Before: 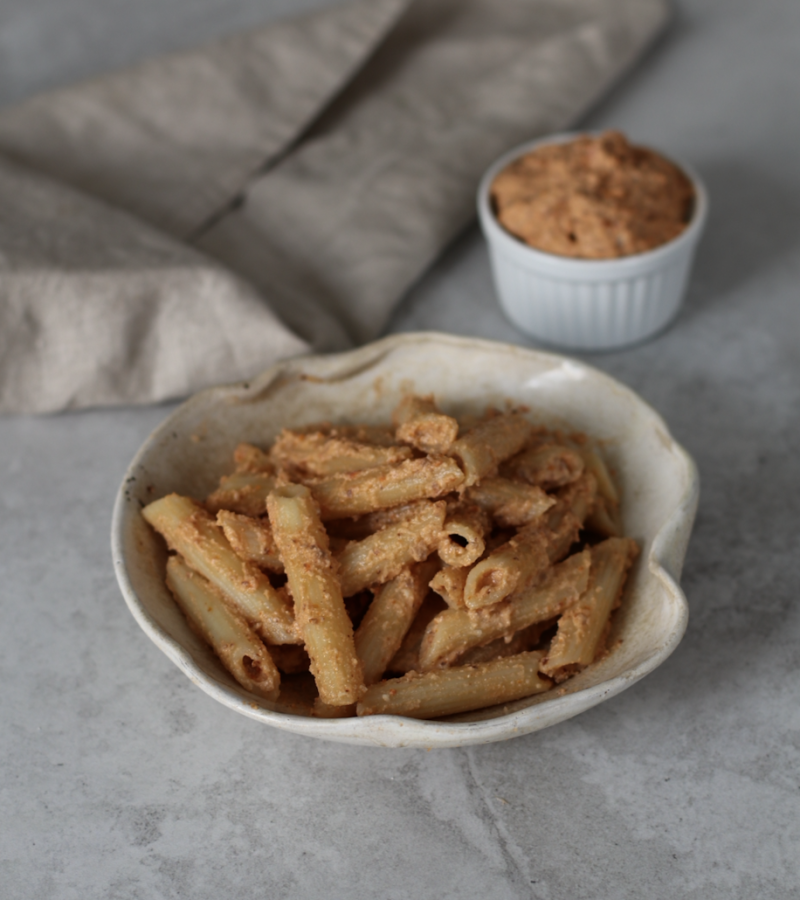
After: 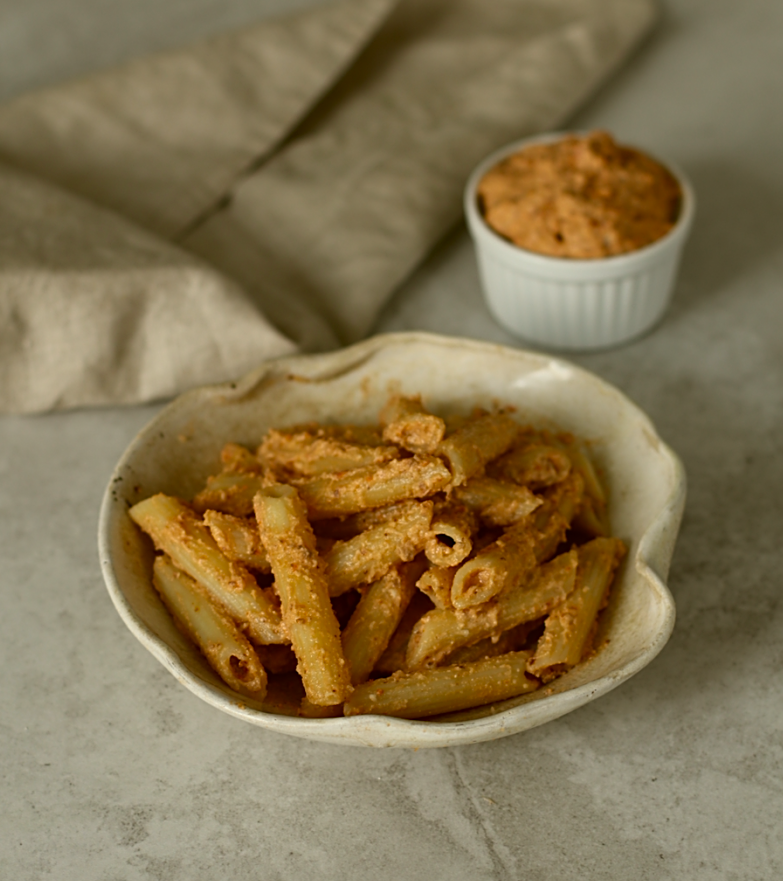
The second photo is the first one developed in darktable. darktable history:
crop: left 1.743%, right 0.268%, bottom 2.011%
color correction: highlights a* -1.43, highlights b* 10.12, shadows a* 0.395, shadows b* 19.35
sharpen: on, module defaults
